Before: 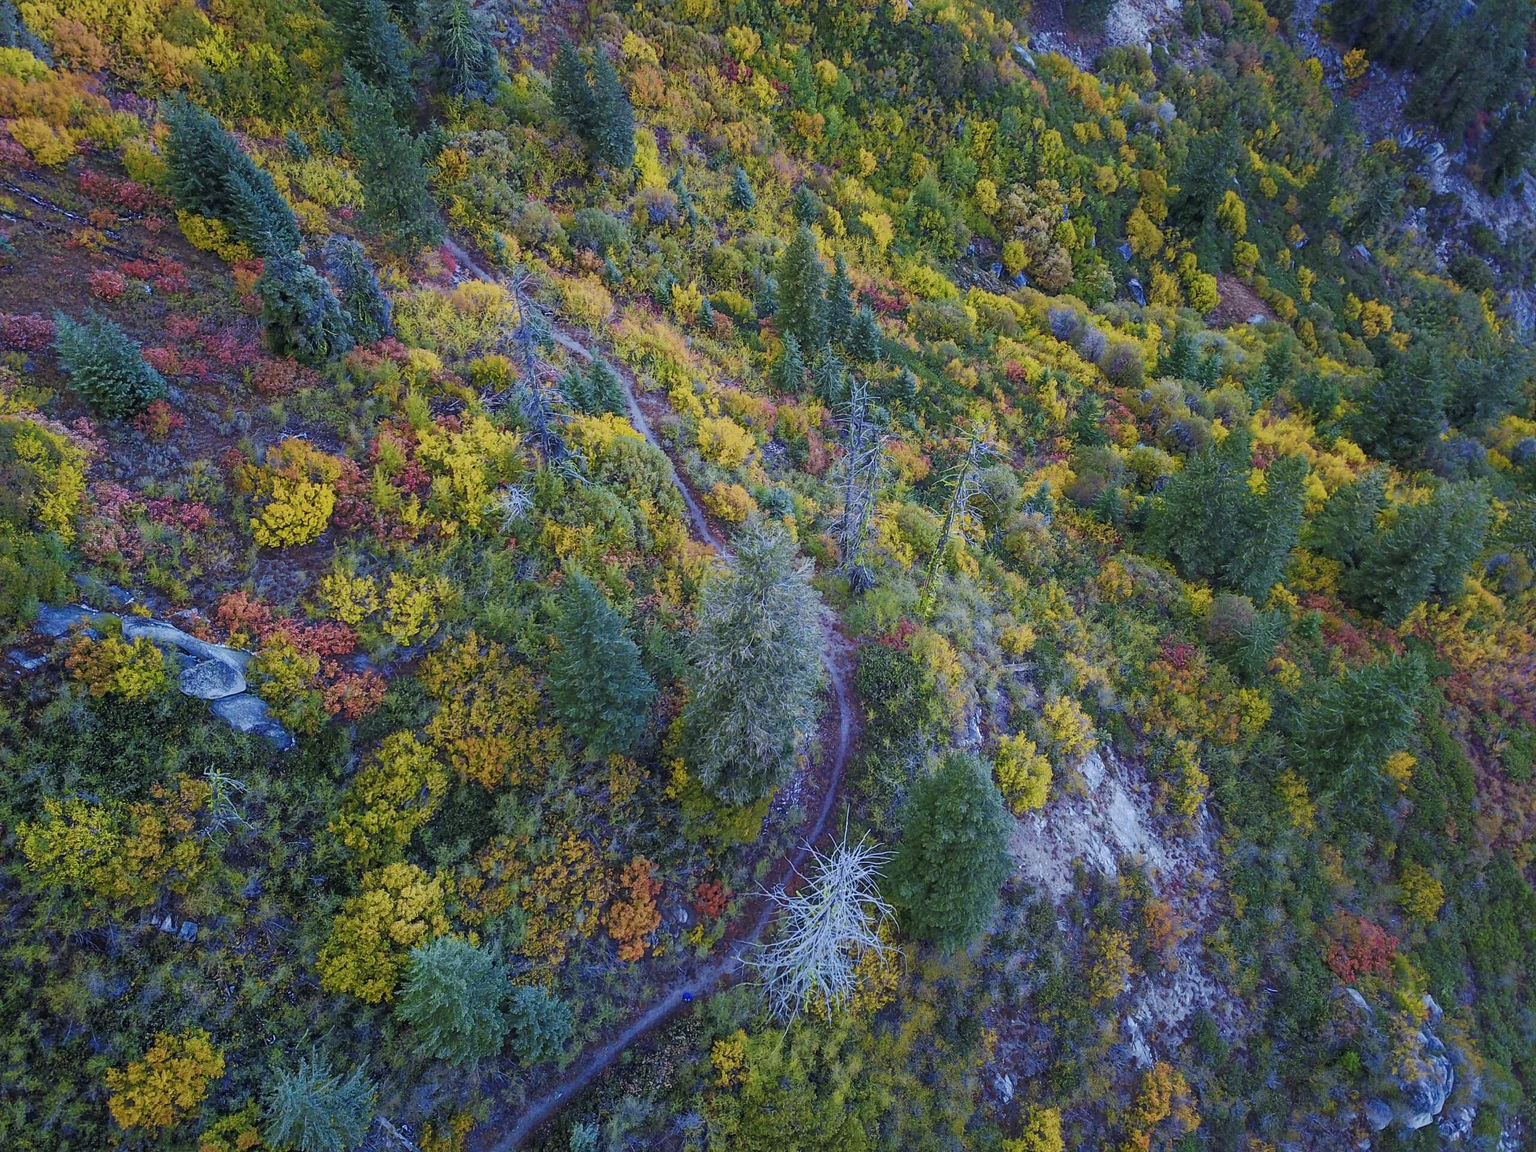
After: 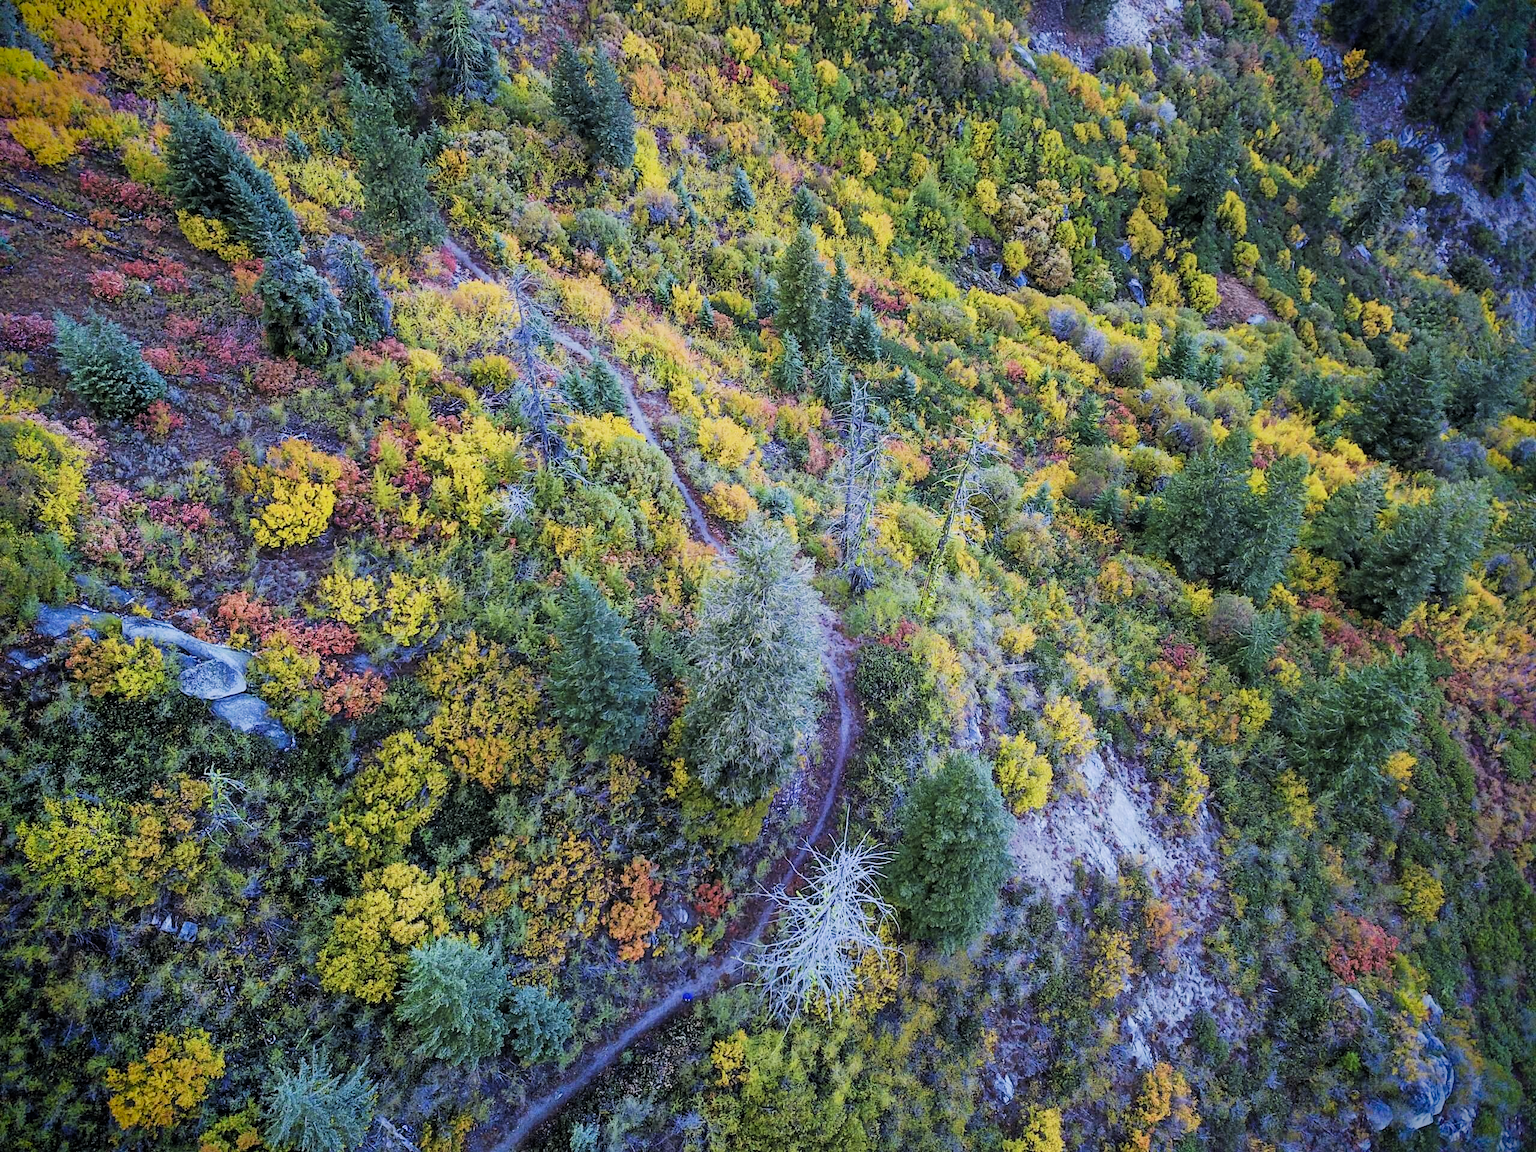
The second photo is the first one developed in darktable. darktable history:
tone equalizer: mask exposure compensation -0.514 EV
exposure: black level correction 0, exposure 0.698 EV, compensate highlight preservation false
filmic rgb: black relative exposure -7.49 EV, white relative exposure 5 EV, hardness 3.32, contrast 1.3
vignetting: fall-off start 91.78%, brightness -0.991, saturation 0.498
